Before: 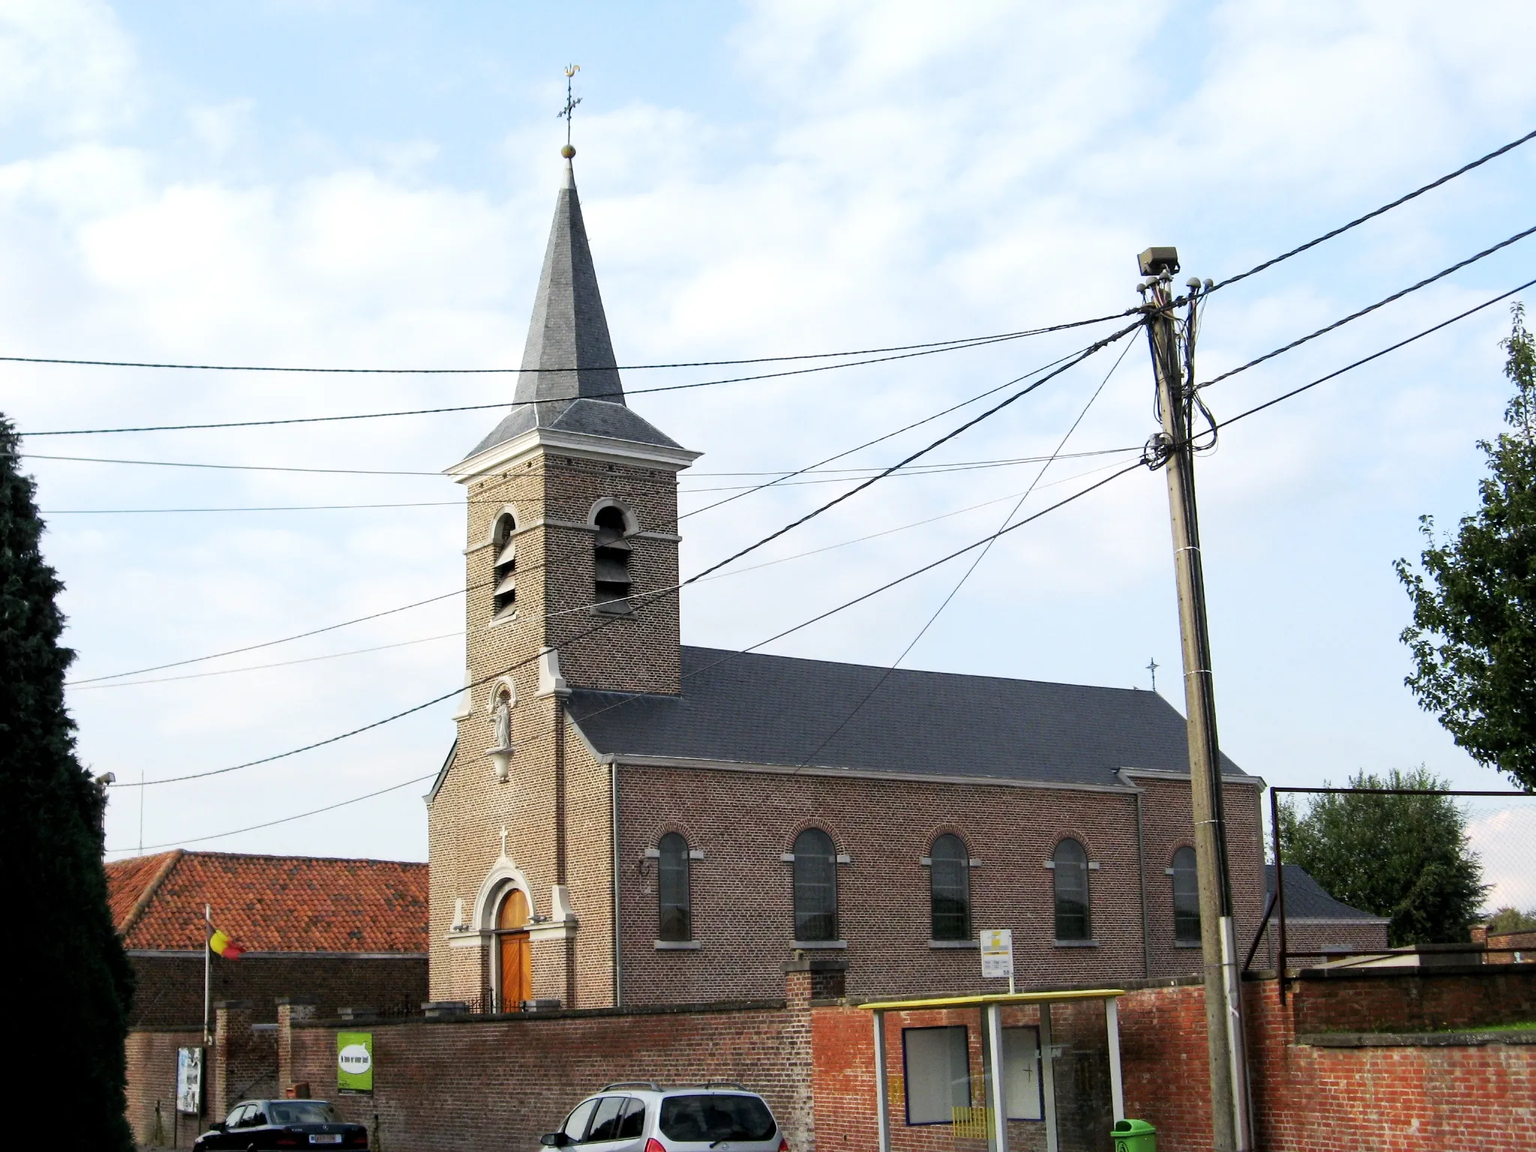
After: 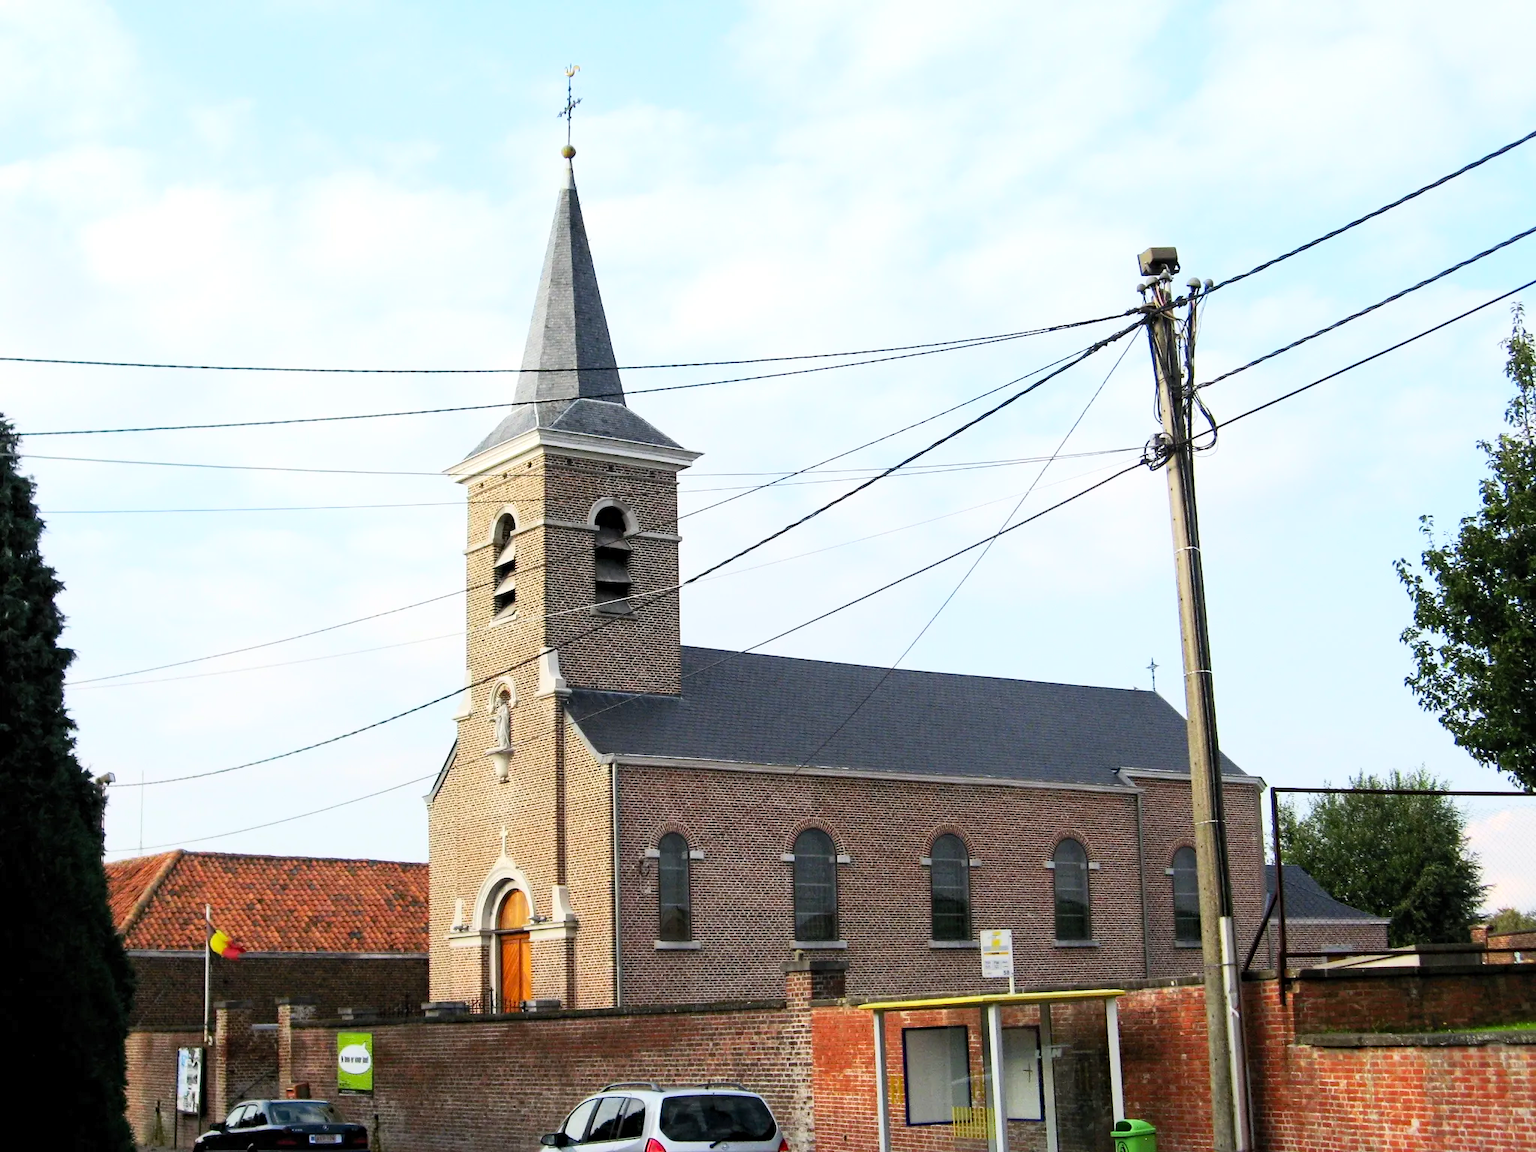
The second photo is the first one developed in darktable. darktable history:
haze removal: compatibility mode true, adaptive false
contrast brightness saturation: contrast 0.204, brightness 0.168, saturation 0.222
